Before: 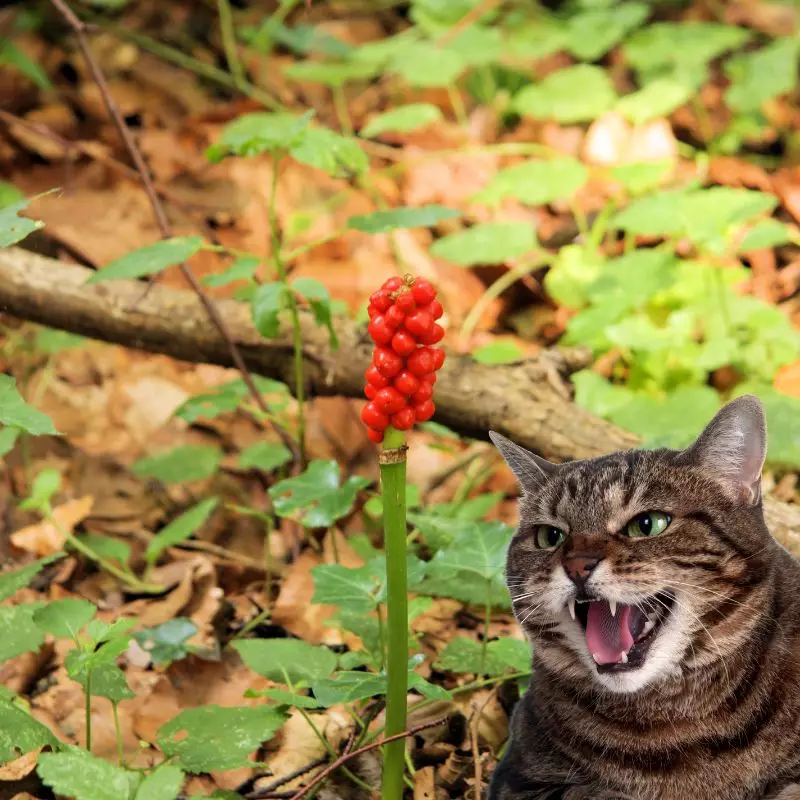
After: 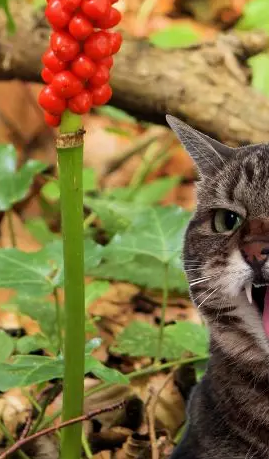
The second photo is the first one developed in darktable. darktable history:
crop: left 40.422%, top 39.597%, right 25.851%, bottom 2.951%
